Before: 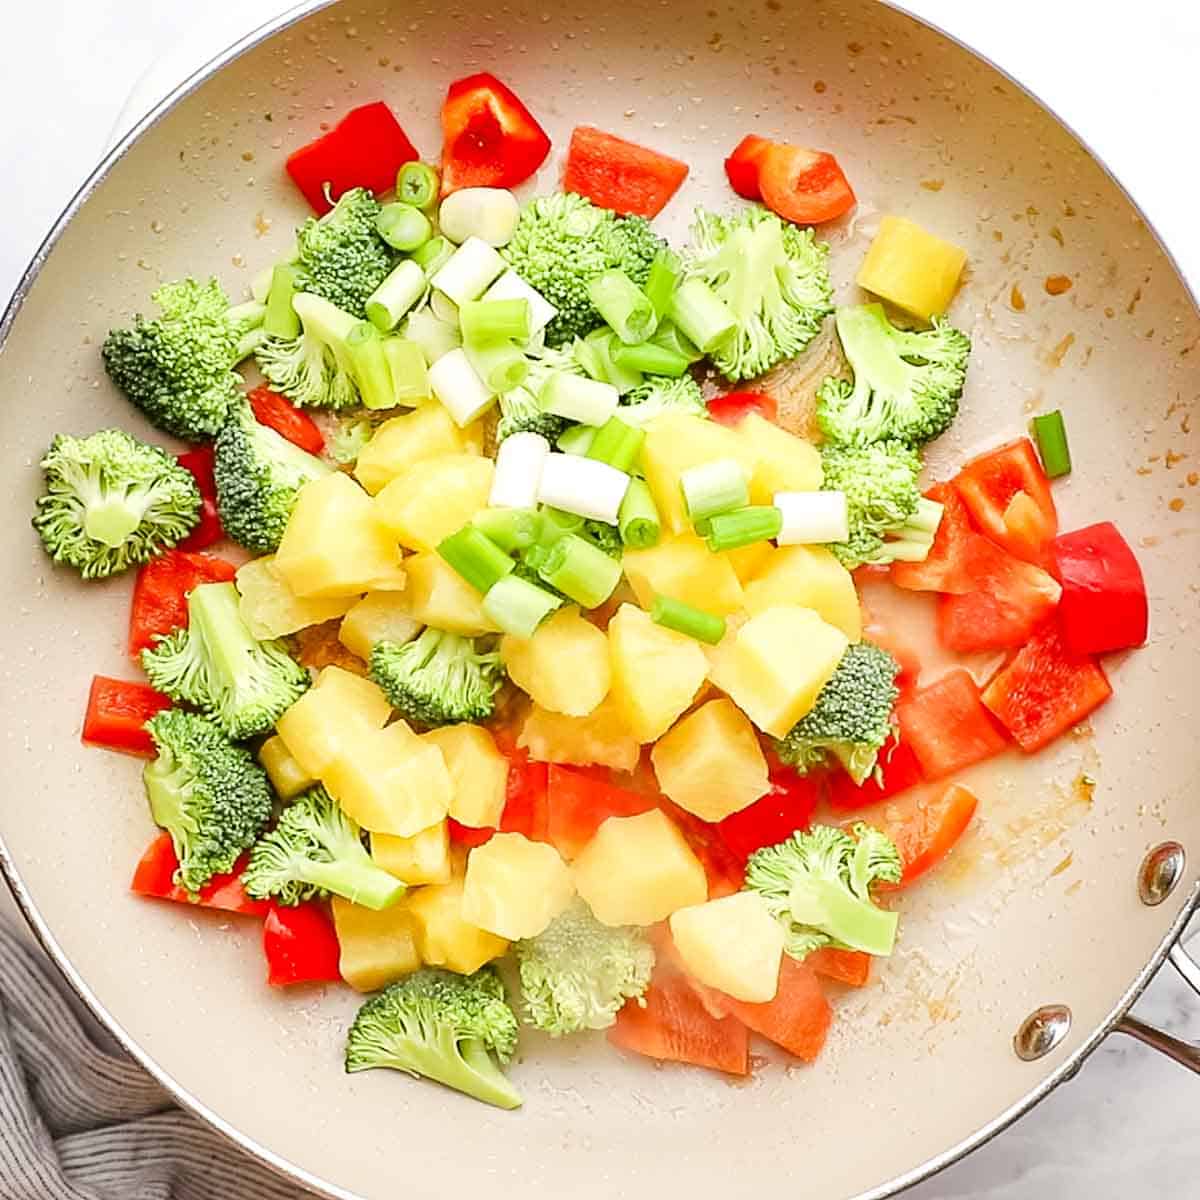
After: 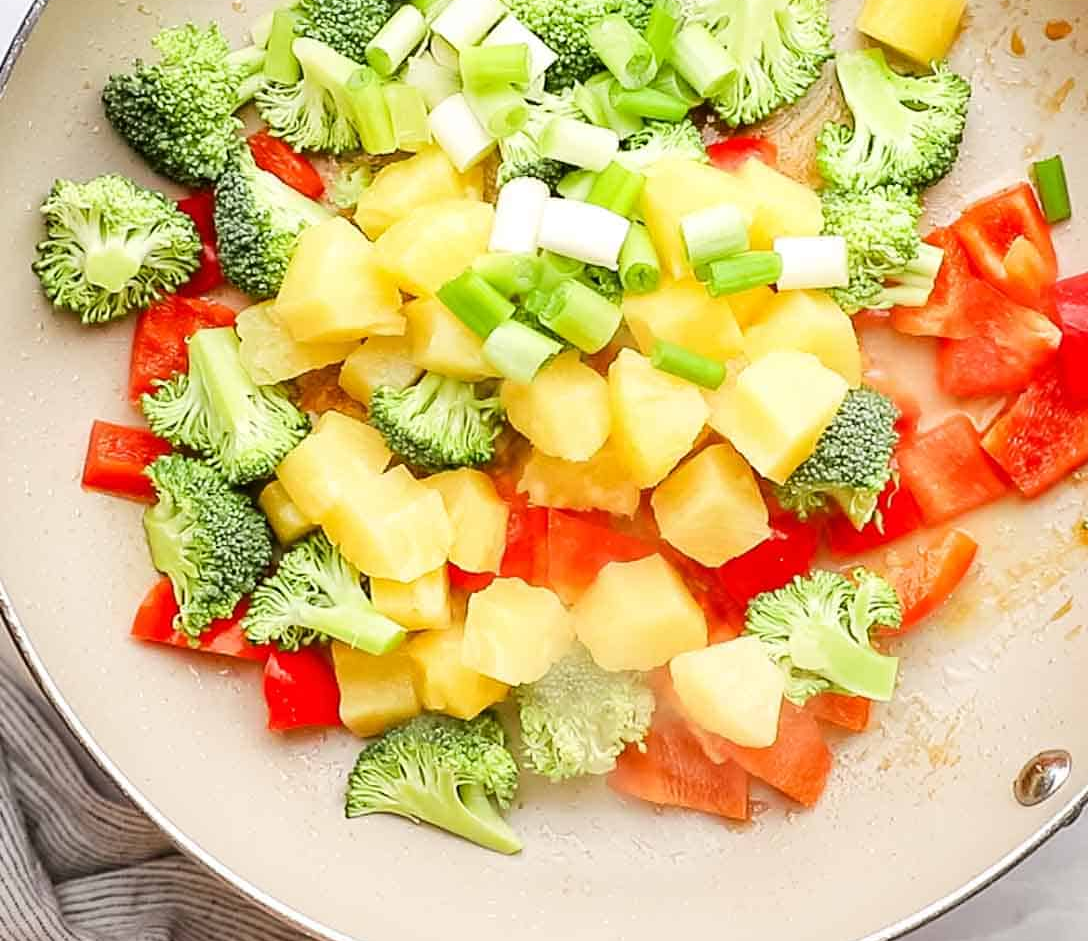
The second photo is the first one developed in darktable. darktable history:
crop: top 21.263%, right 9.324%, bottom 0.25%
